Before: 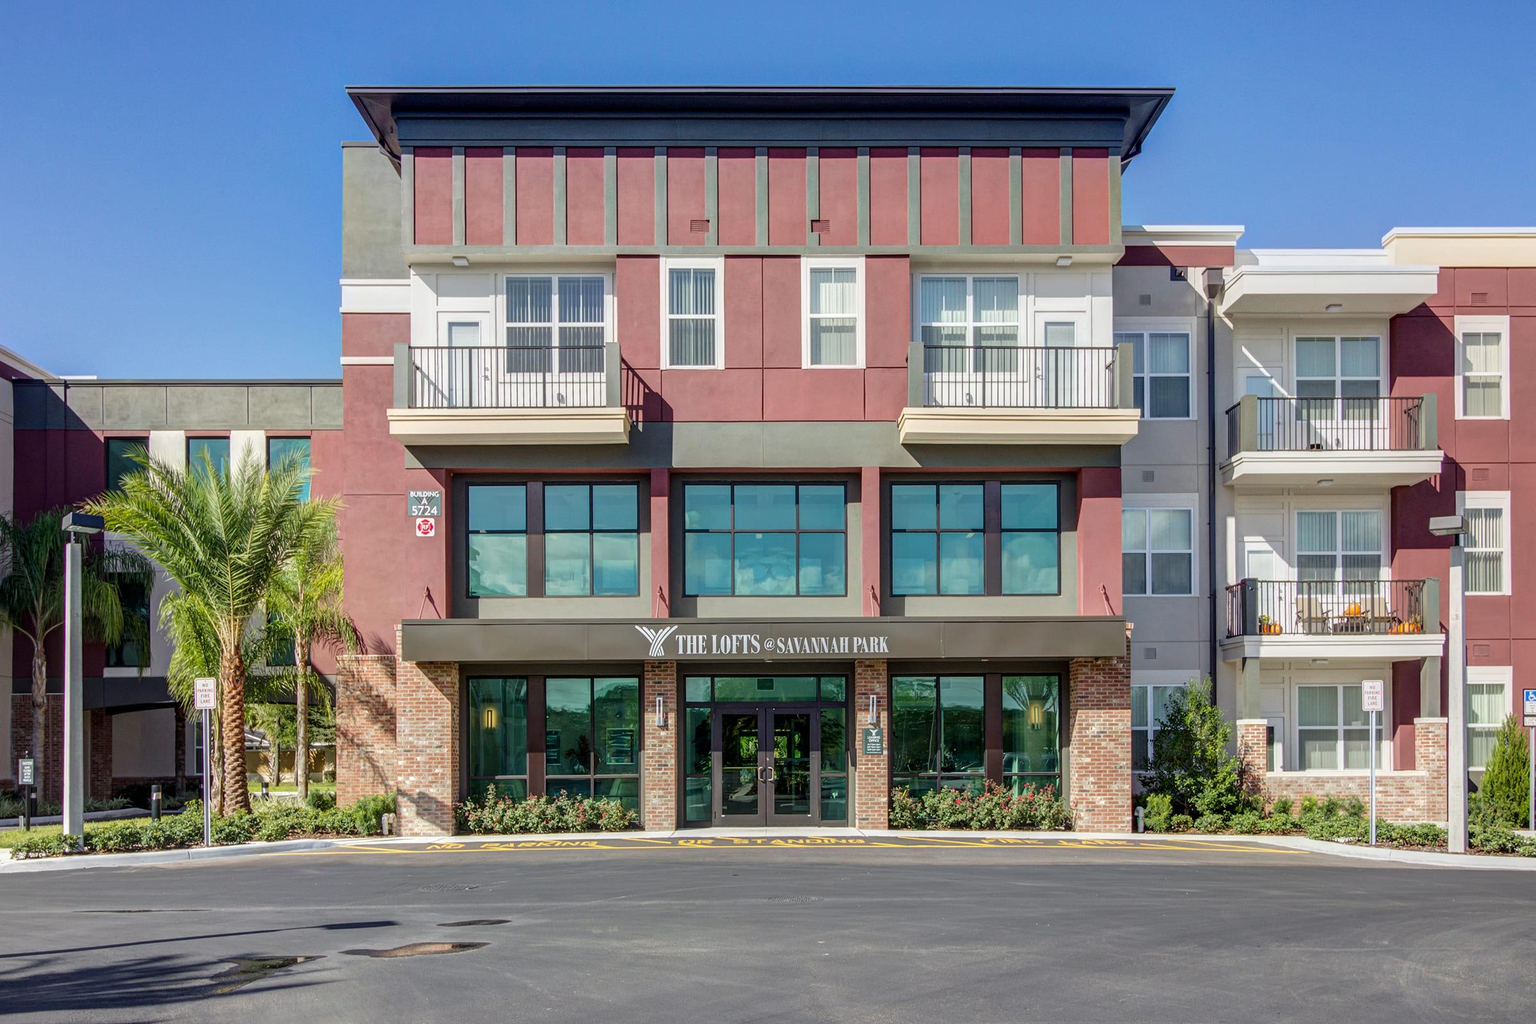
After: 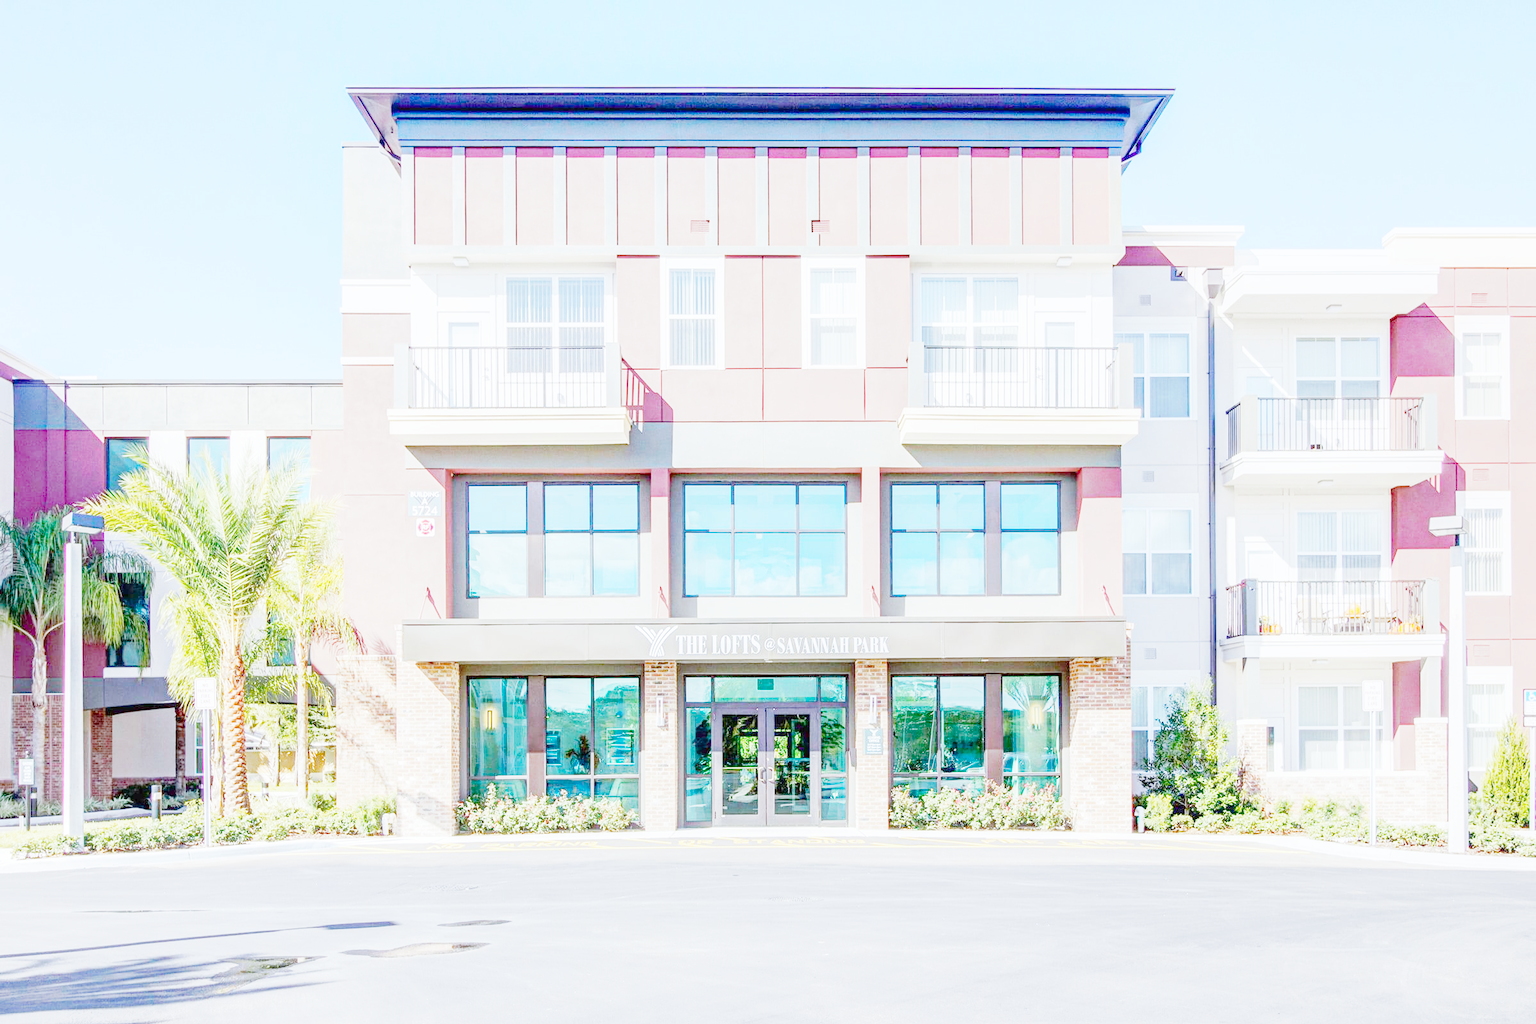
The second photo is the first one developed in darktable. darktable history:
tone curve: curves: ch0 [(0, 0) (0.003, 0.003) (0.011, 0.013) (0.025, 0.029) (0.044, 0.052) (0.069, 0.082) (0.1, 0.118) (0.136, 0.161) (0.177, 0.21) (0.224, 0.27) (0.277, 0.38) (0.335, 0.49) (0.399, 0.594) (0.468, 0.692) (0.543, 0.794) (0.623, 0.857) (0.709, 0.919) (0.801, 0.955) (0.898, 0.978) (1, 1)], preserve colors none
color look up table: target L [82.51, 81.62, 81.05, 80.52, 72.26, 75.33, 63.73, 56.98, 44, 36.7, 26.7, 199.85, 99.46, 96.87, 96.9, 90.8, 80.46, 84.28, 80.94, 80.56, 81.17, 80.38, 76.63, 69.39, 66.08, 69.53, 67.53, 59.24, 53.33, 53.6, 49.98, 52.53, 44.36, 38.95, 21.76, 60.05, 57.63, 54.35, 47.43, 33.99, 37.79, 83.2, 81.52, 66.23, 60.18, 55.56, 59.58, 0, 0], target a [-3.212, -2.01, -3.993, -5.571, -21.17, -35.03, -53.71, -37.09, -11.1, -0.915, -0.674, 0, 0.07, -0.34, -0.862, -0.151, -11.01, -0.373, 2.707, 2.55, -0.015, -0.005, -0.73, 15.72, 23.7, -0.69, 14.87, 38.84, 45.6, -0.219, 50.95, 51.77, 50.4, 15.6, -0.104, 9.276, 49.34, 27.42, 3.43, 20.93, 10.48, -7.445, -9.684, -33.31, -28.29, -7.974, -19.77, 0, 0], target b [-2.755, -5.893, -5.029, -6.072, 48.21, -11.95, 18.65, 25.05, 20.62, -2.142, -0.843, 0, -0.86, 1.366, 3.477, 0.114, 71.6, -0.041, -0.253, -0.335, 0.038, 0.036, -0.082, 61.6, 56.37, -2.744, 11.31, 49.34, 13.04, -1.926, 24.11, -1.61, 25.87, 11.91, -0.586, -21.65, -12.3, -28.87, -52.6, -20.05, -54.34, -10.85, -9.92, -50.99, -51.04, -24.8, -58.88, 0, 0], num patches 47
